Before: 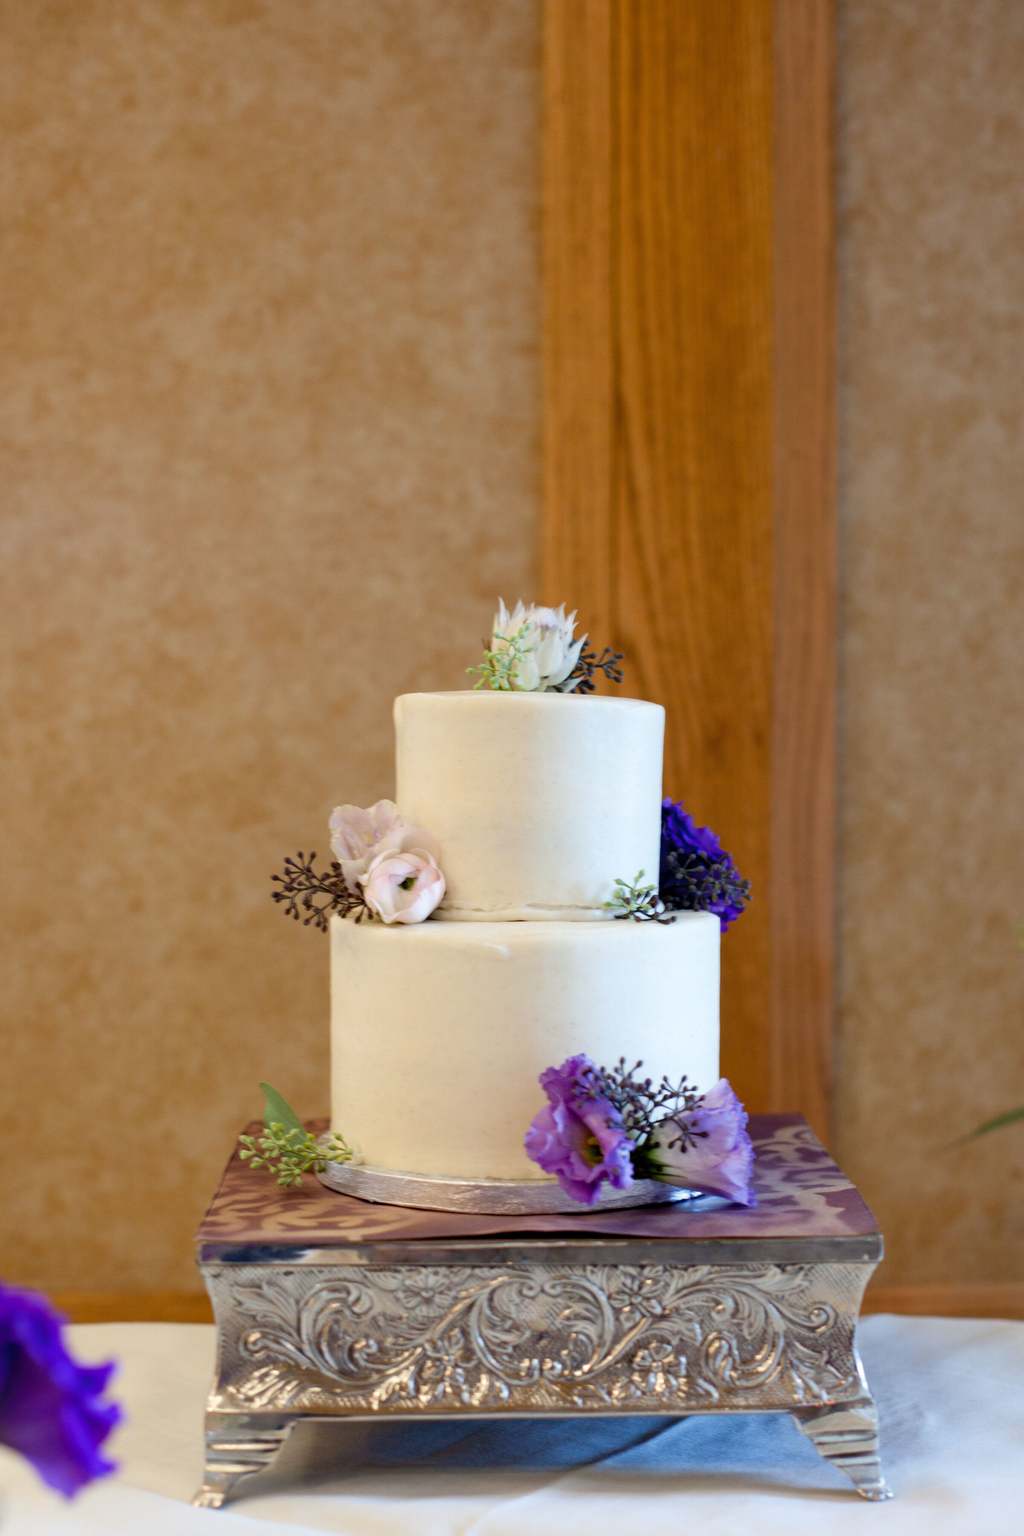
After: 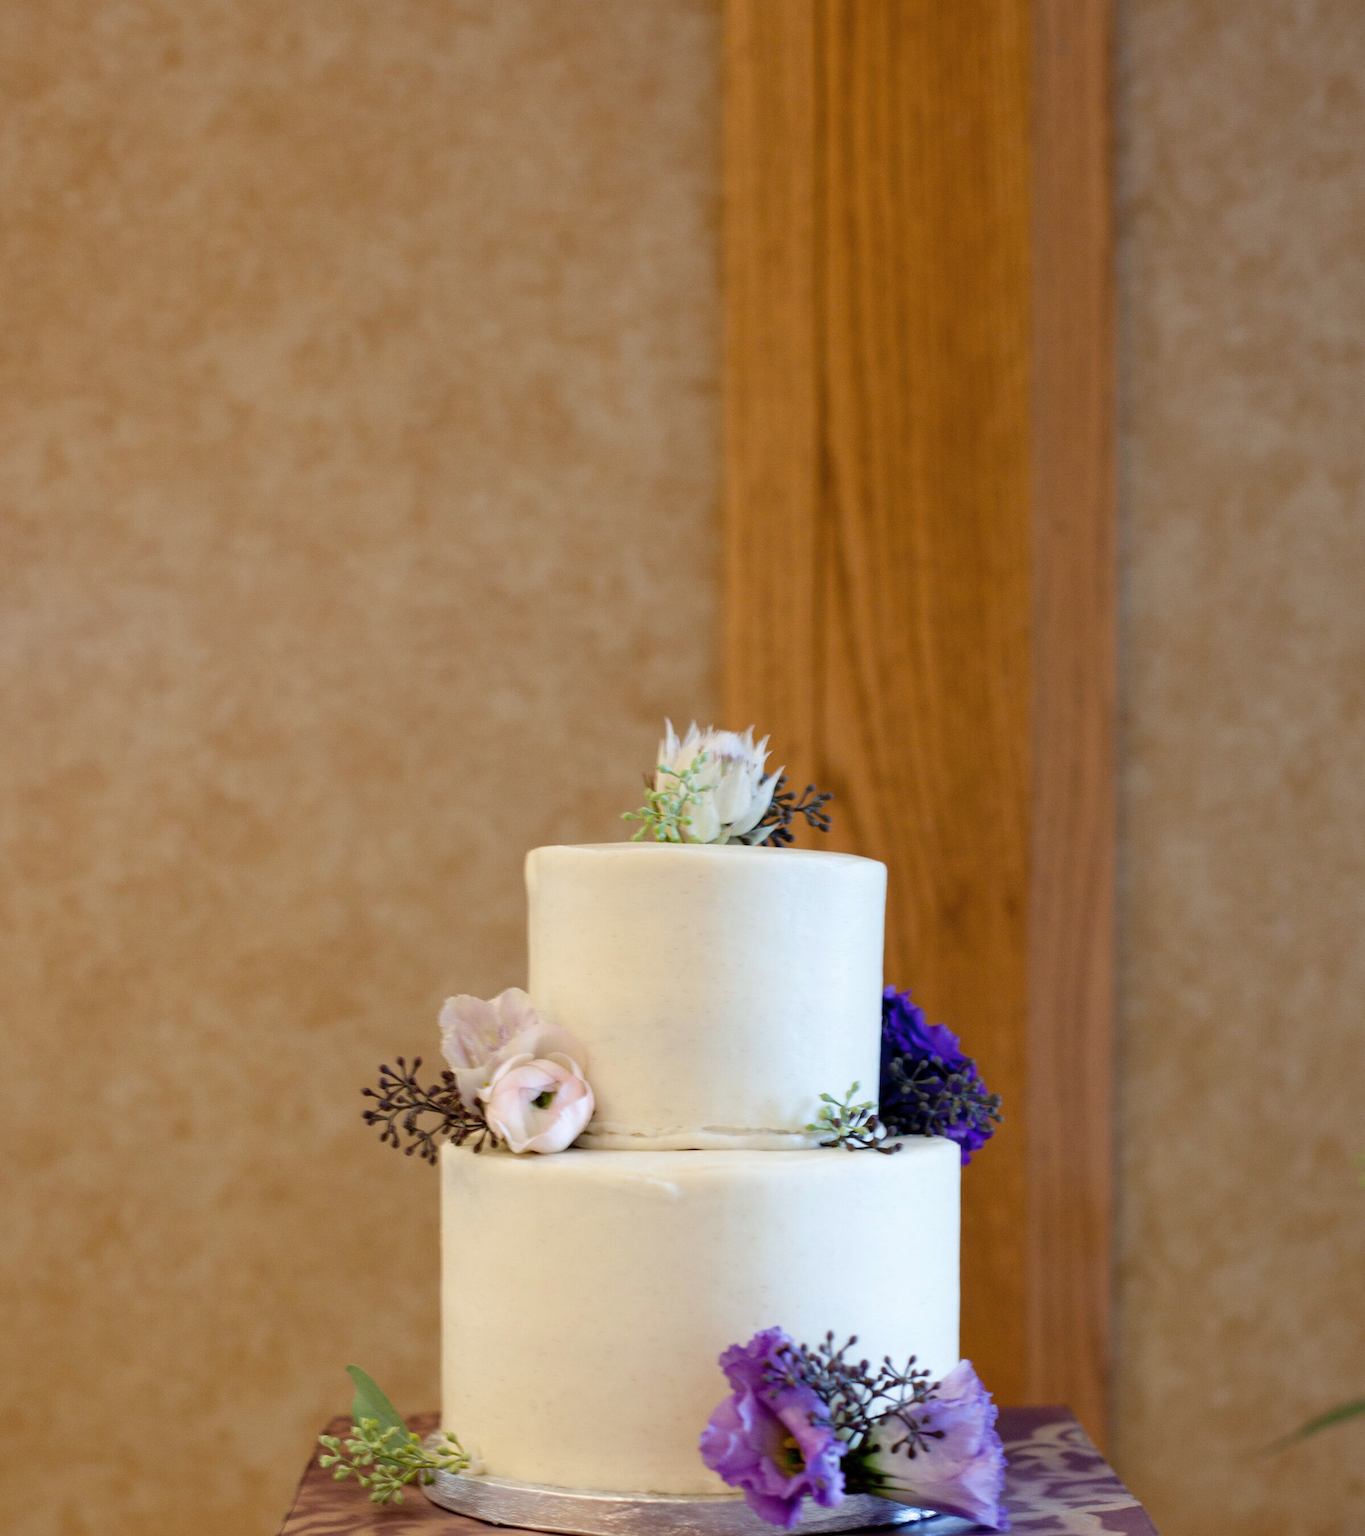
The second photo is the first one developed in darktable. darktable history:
crop: top 3.857%, bottom 21.132%
contrast brightness saturation: saturation -0.05
